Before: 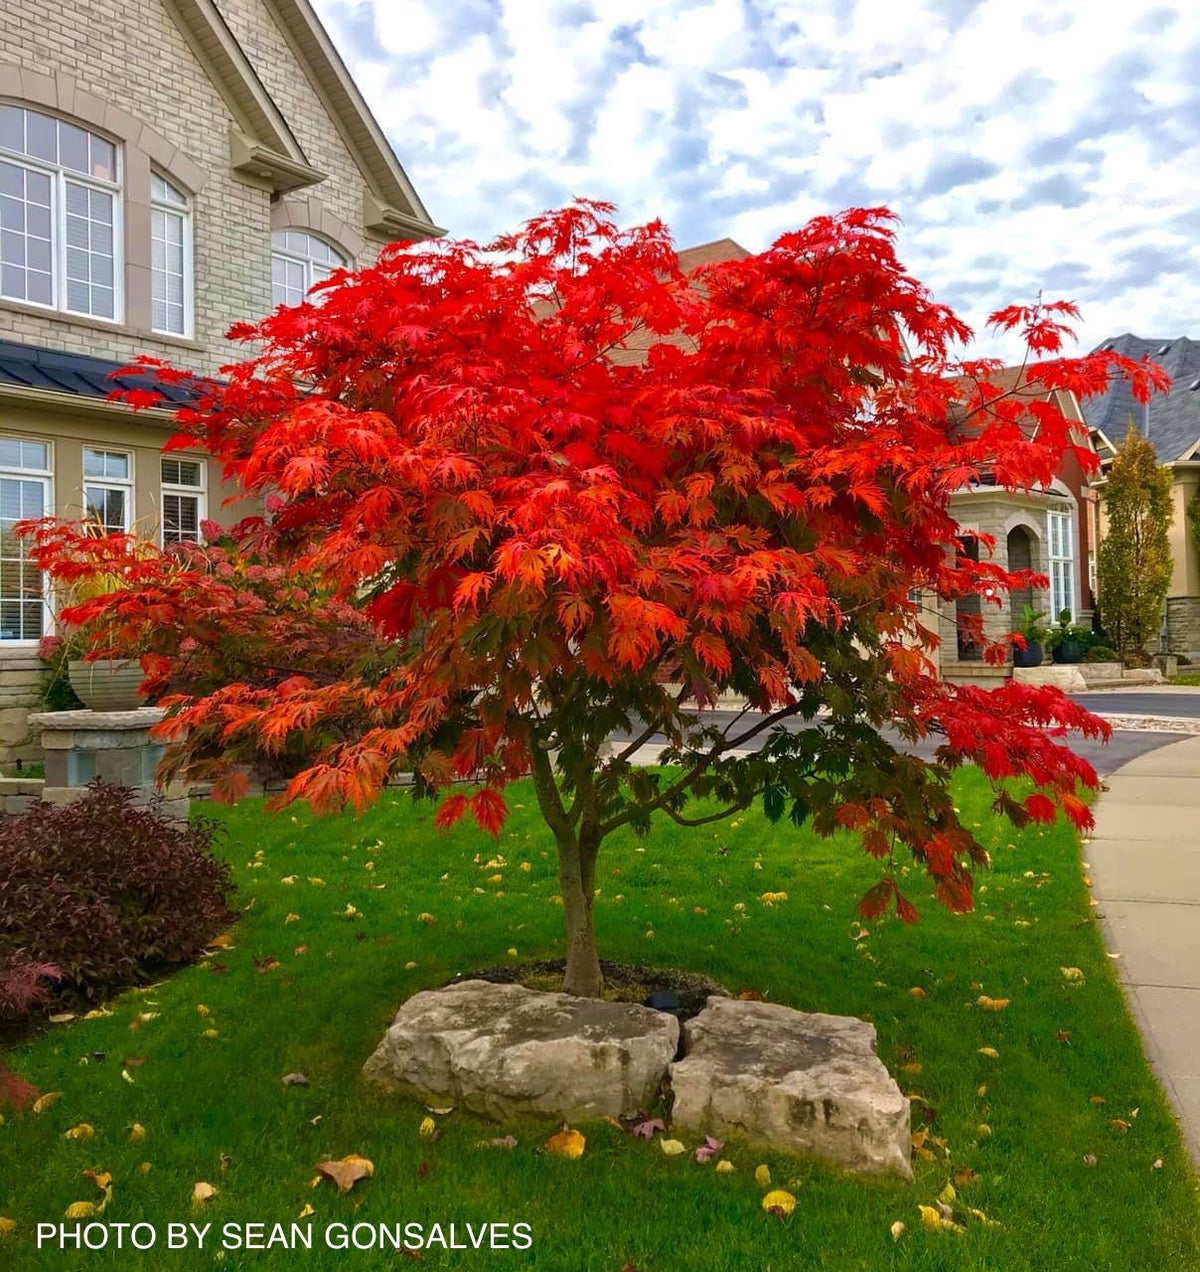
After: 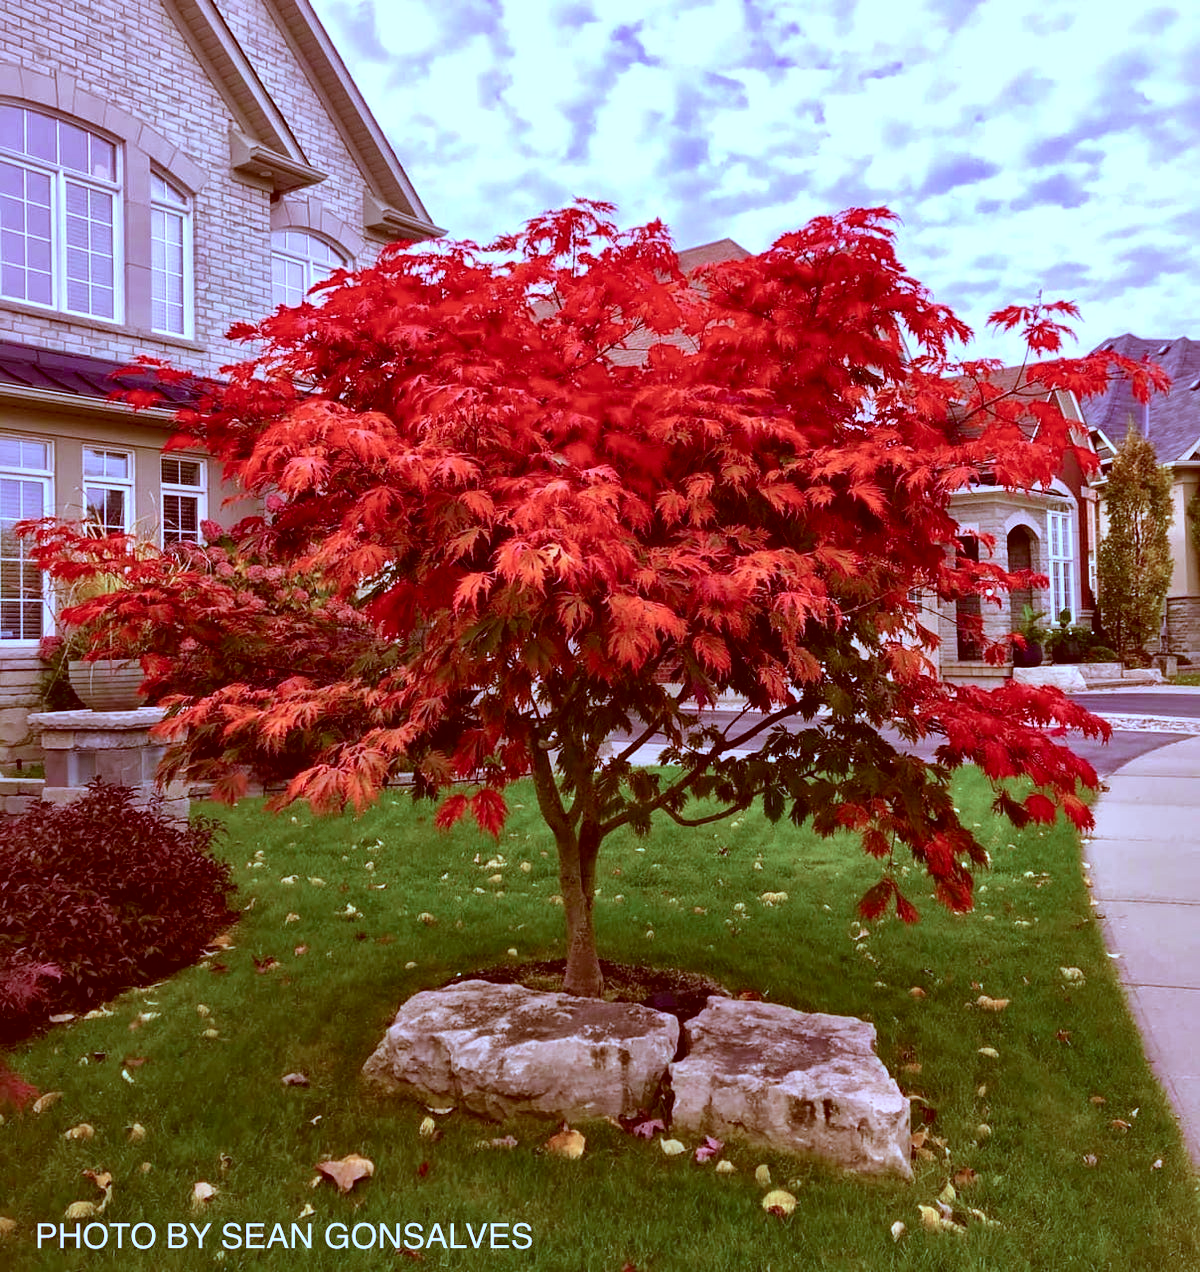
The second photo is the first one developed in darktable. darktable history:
local contrast: mode bilateral grid, contrast 25, coarseness 60, detail 151%, midtone range 0.2
color correction: highlights a* 9.03, highlights b* 8.71, shadows a* 40, shadows b* 40, saturation 0.8
color calibration: illuminant as shot in camera, x 0.462, y 0.419, temperature 2651.64 K
